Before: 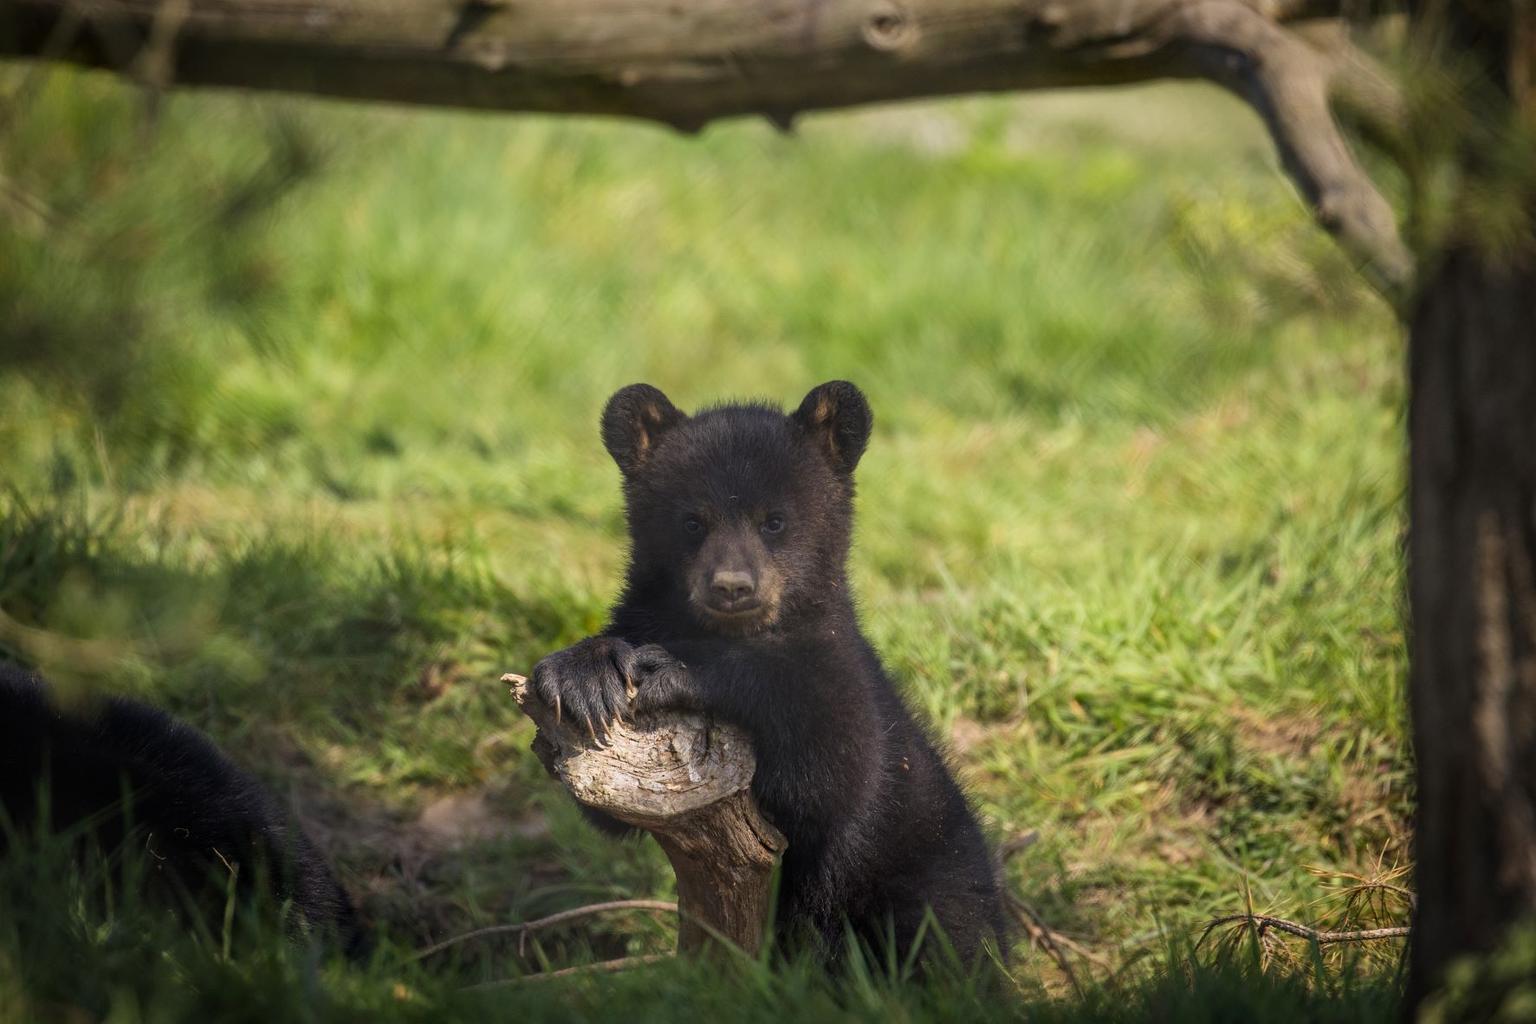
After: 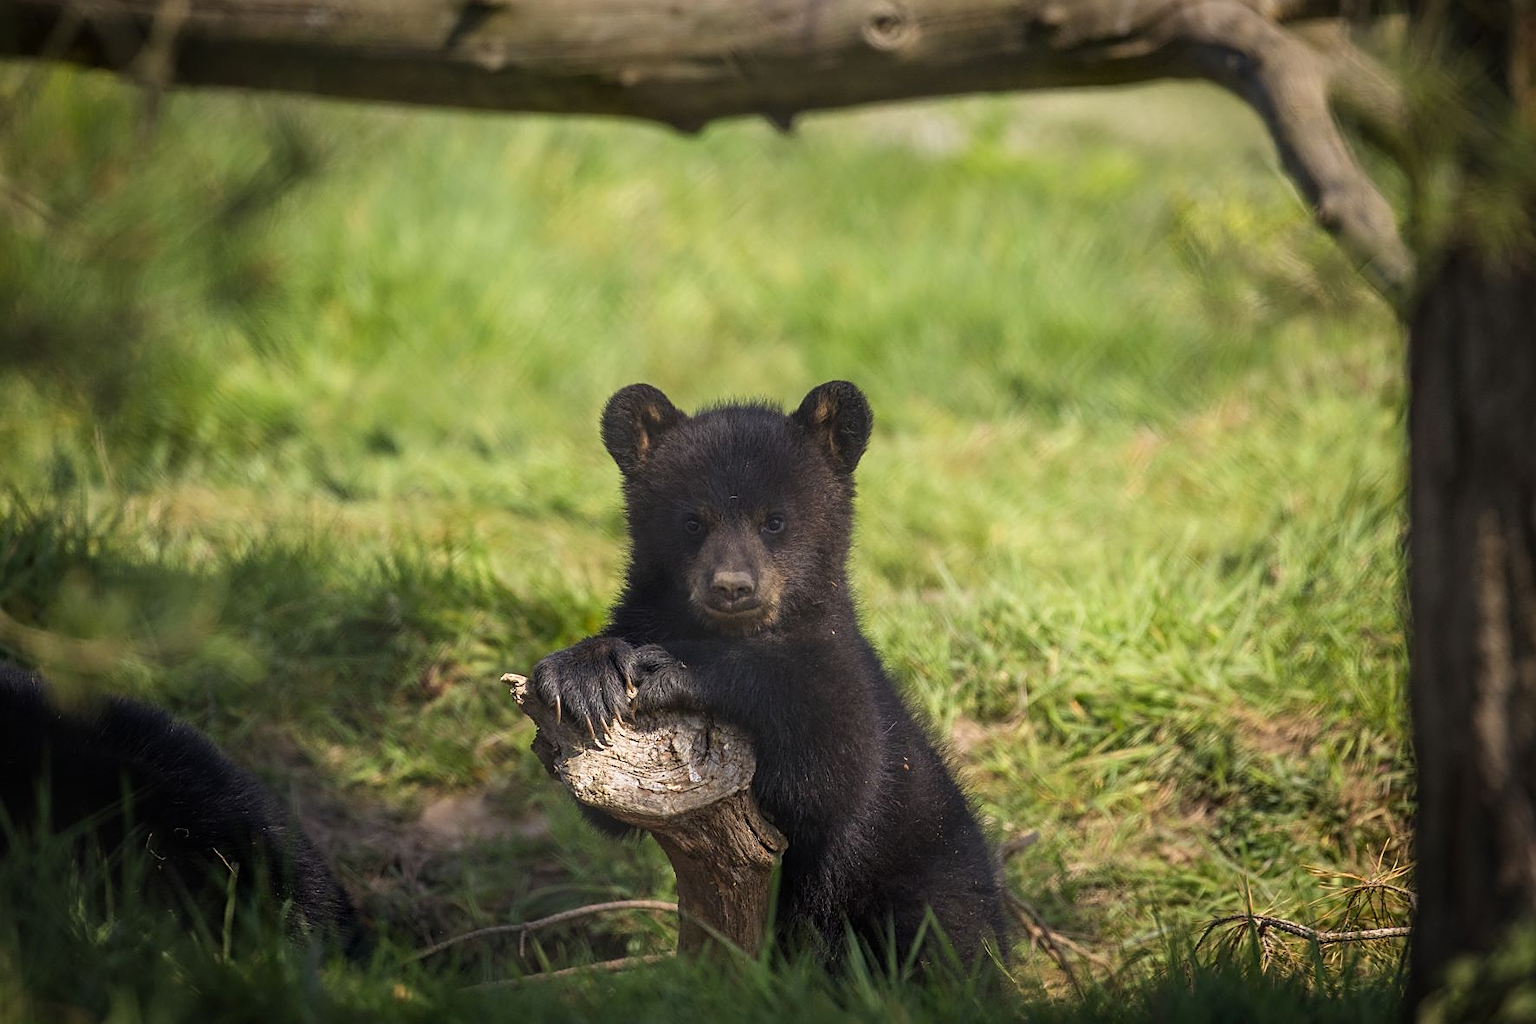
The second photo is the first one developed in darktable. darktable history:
shadows and highlights: shadows 0.696, highlights 39.63
sharpen: on, module defaults
